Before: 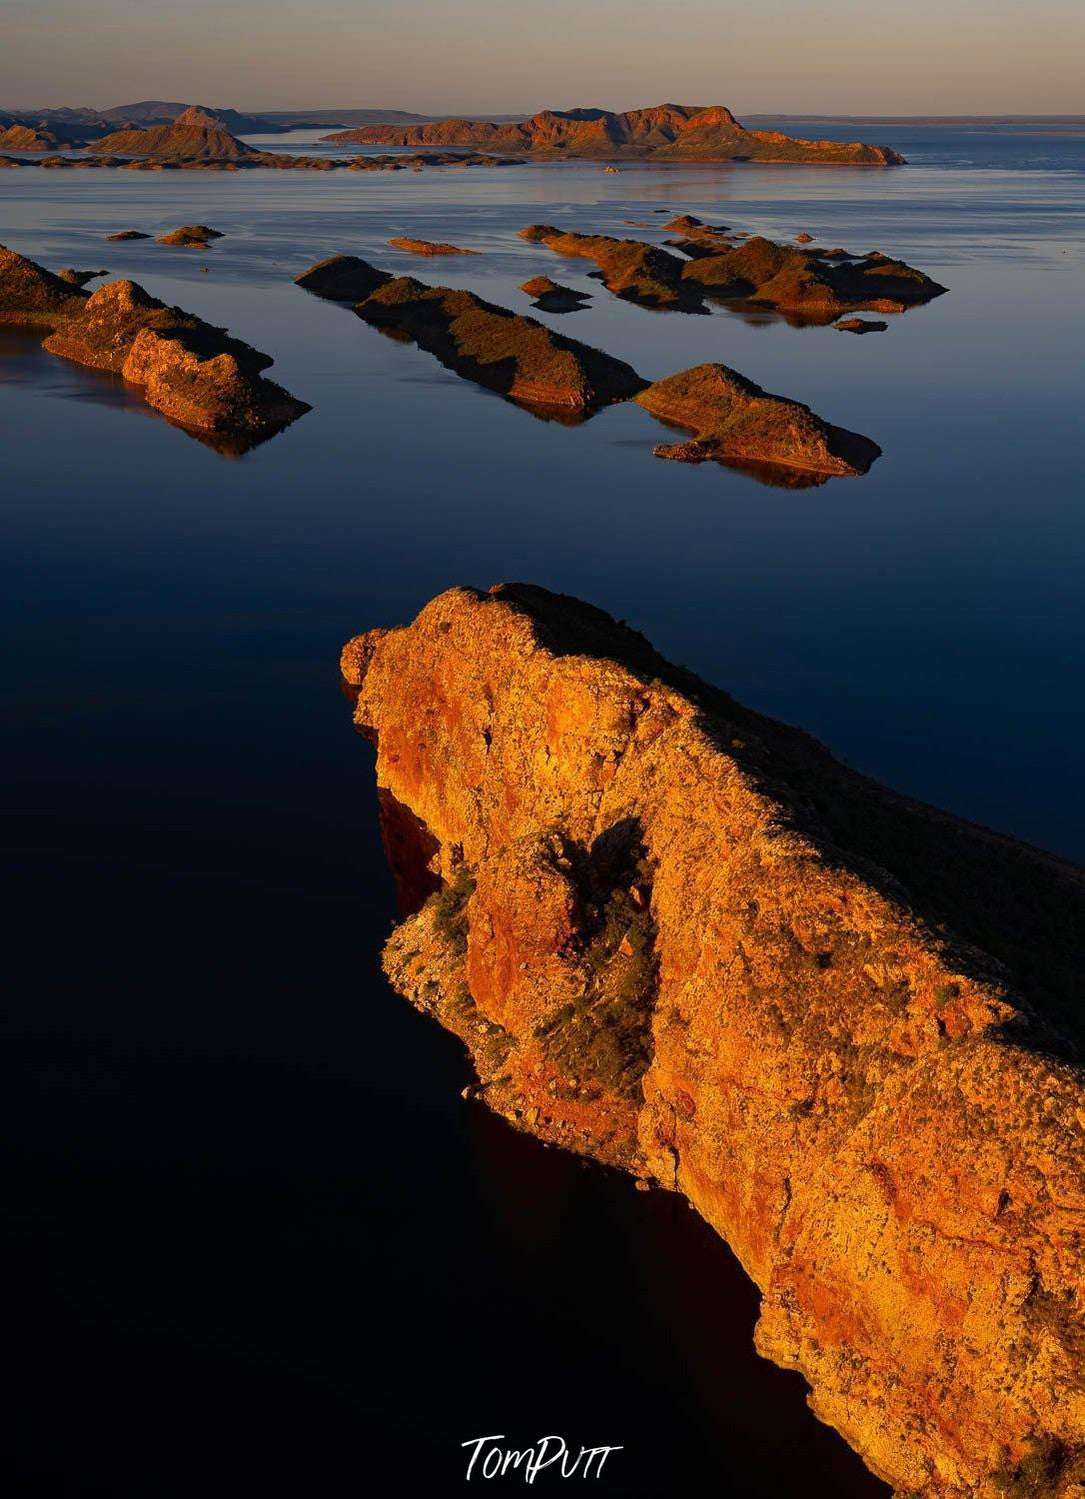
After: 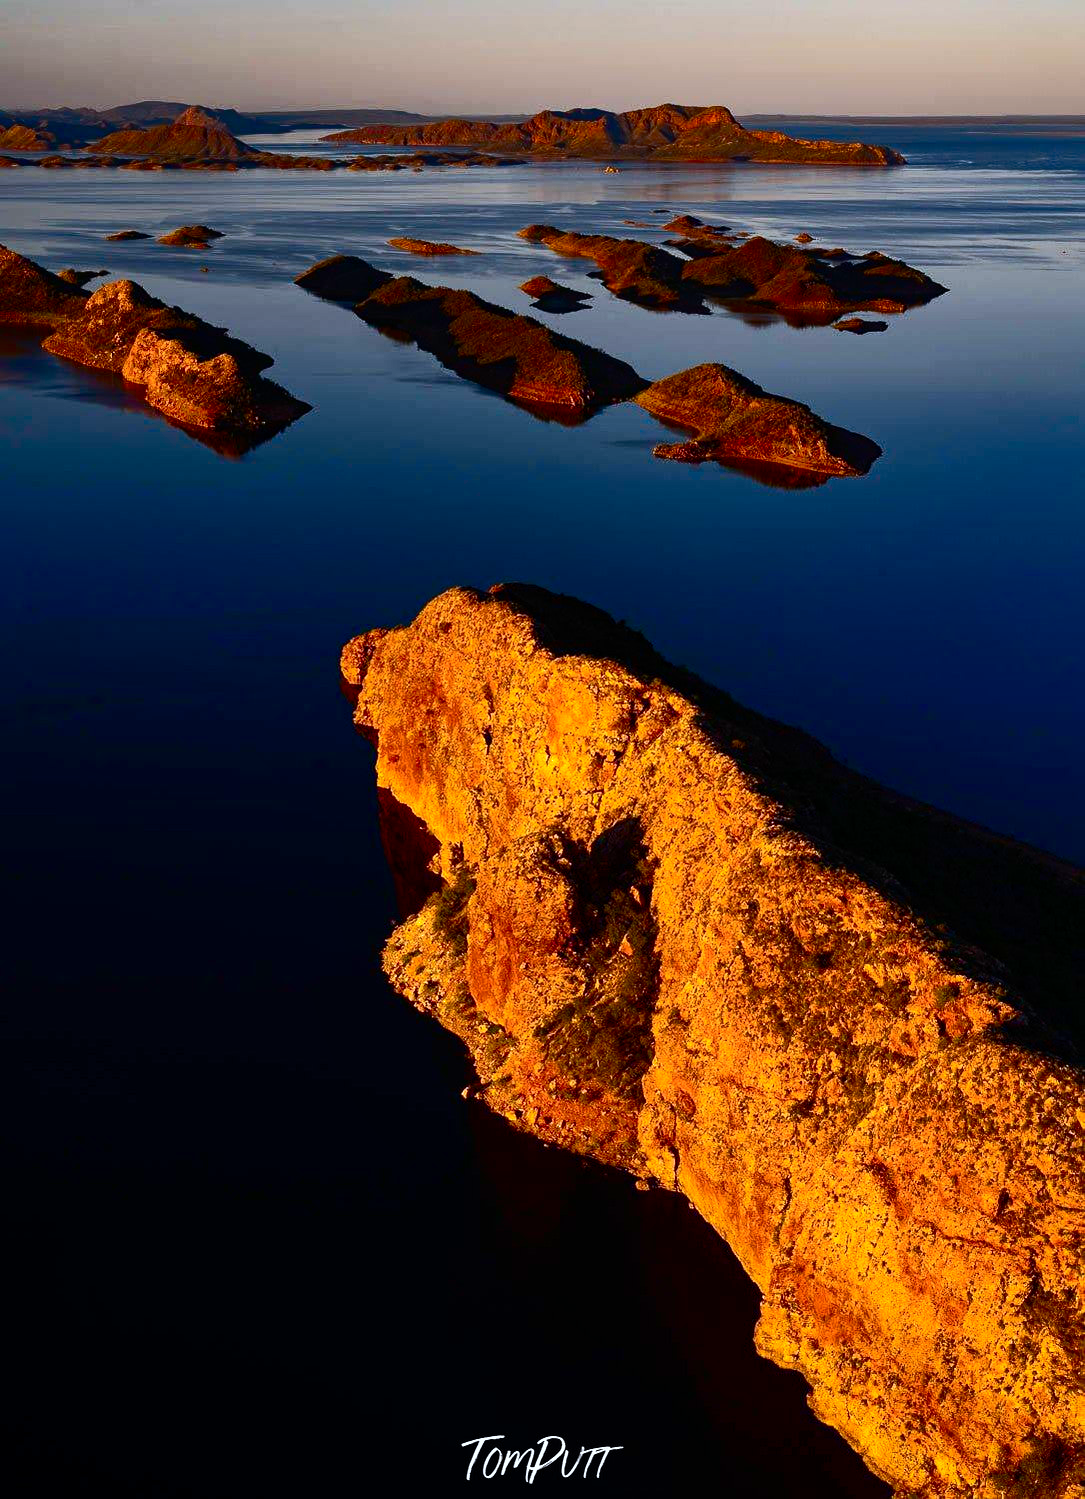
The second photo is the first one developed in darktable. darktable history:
contrast brightness saturation: contrast 0.297
shadows and highlights: on, module defaults
color balance rgb: perceptual saturation grading › global saturation 20.159%, perceptual saturation grading › highlights -19.992%, perceptual saturation grading › shadows 29.702%, perceptual brilliance grading › highlights 19.225%, perceptual brilliance grading › mid-tones 19.873%, perceptual brilliance grading › shadows -19.734%
color correction: highlights a* -0.781, highlights b* -9.39
